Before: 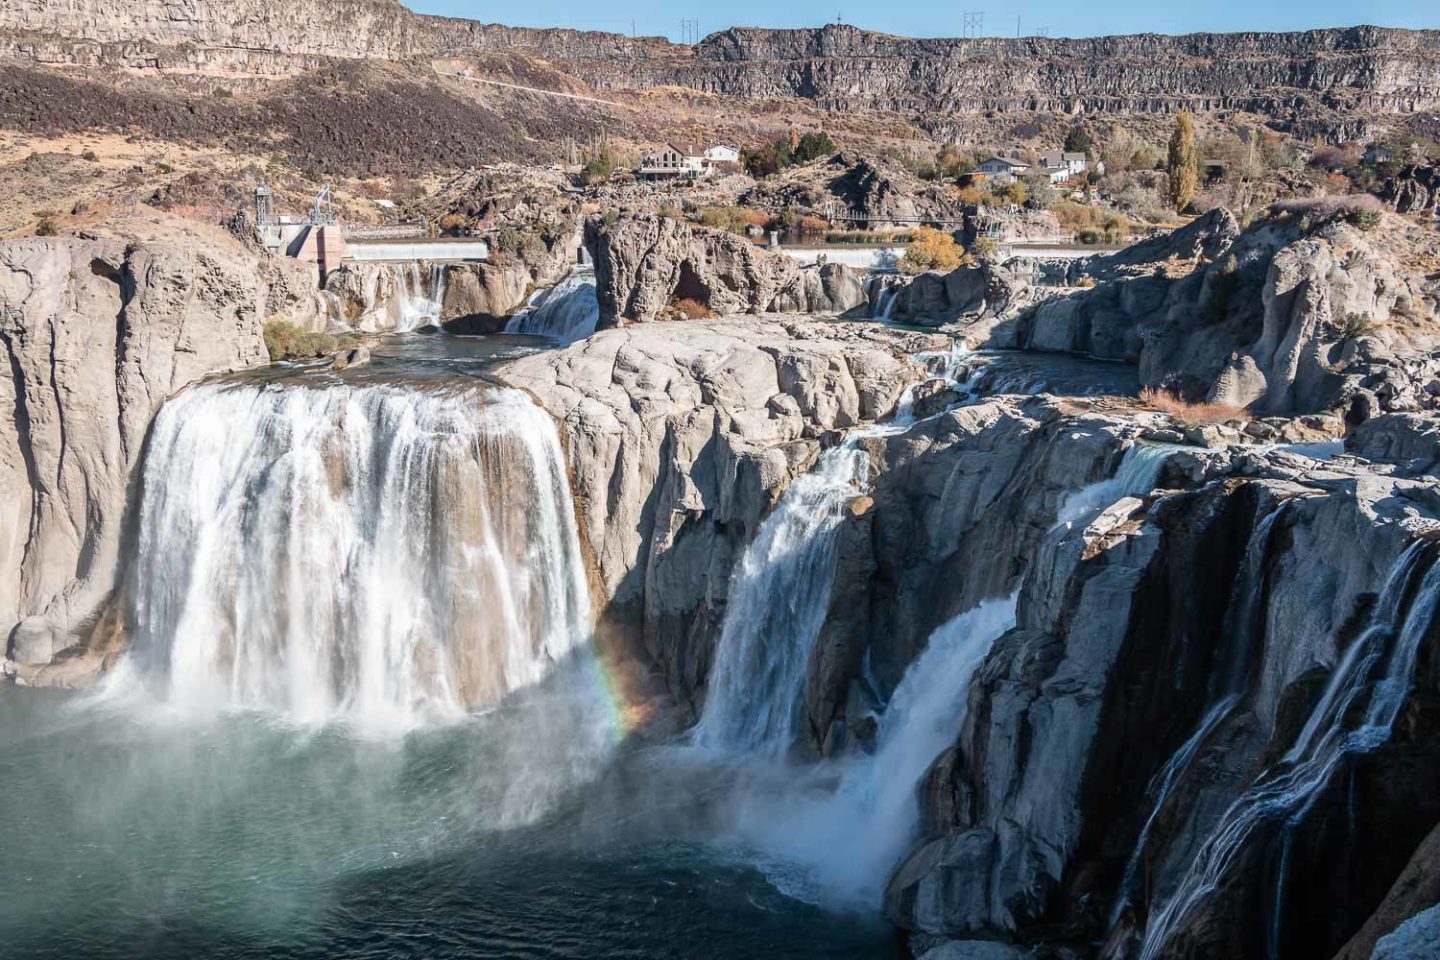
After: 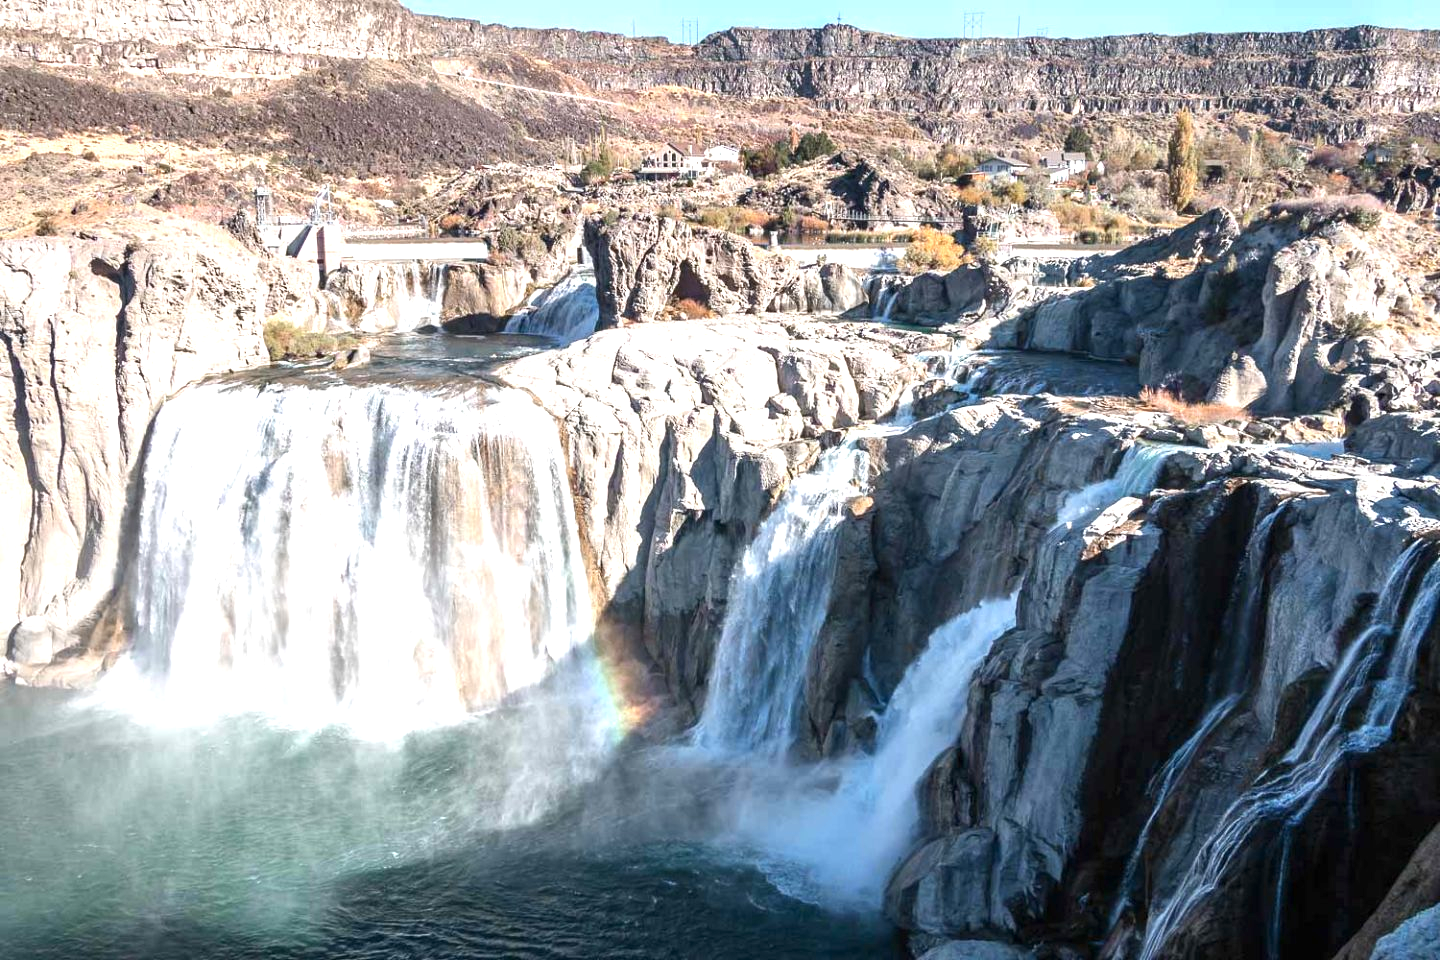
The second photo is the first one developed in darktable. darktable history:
exposure: exposure 0.92 EV, compensate highlight preservation false
